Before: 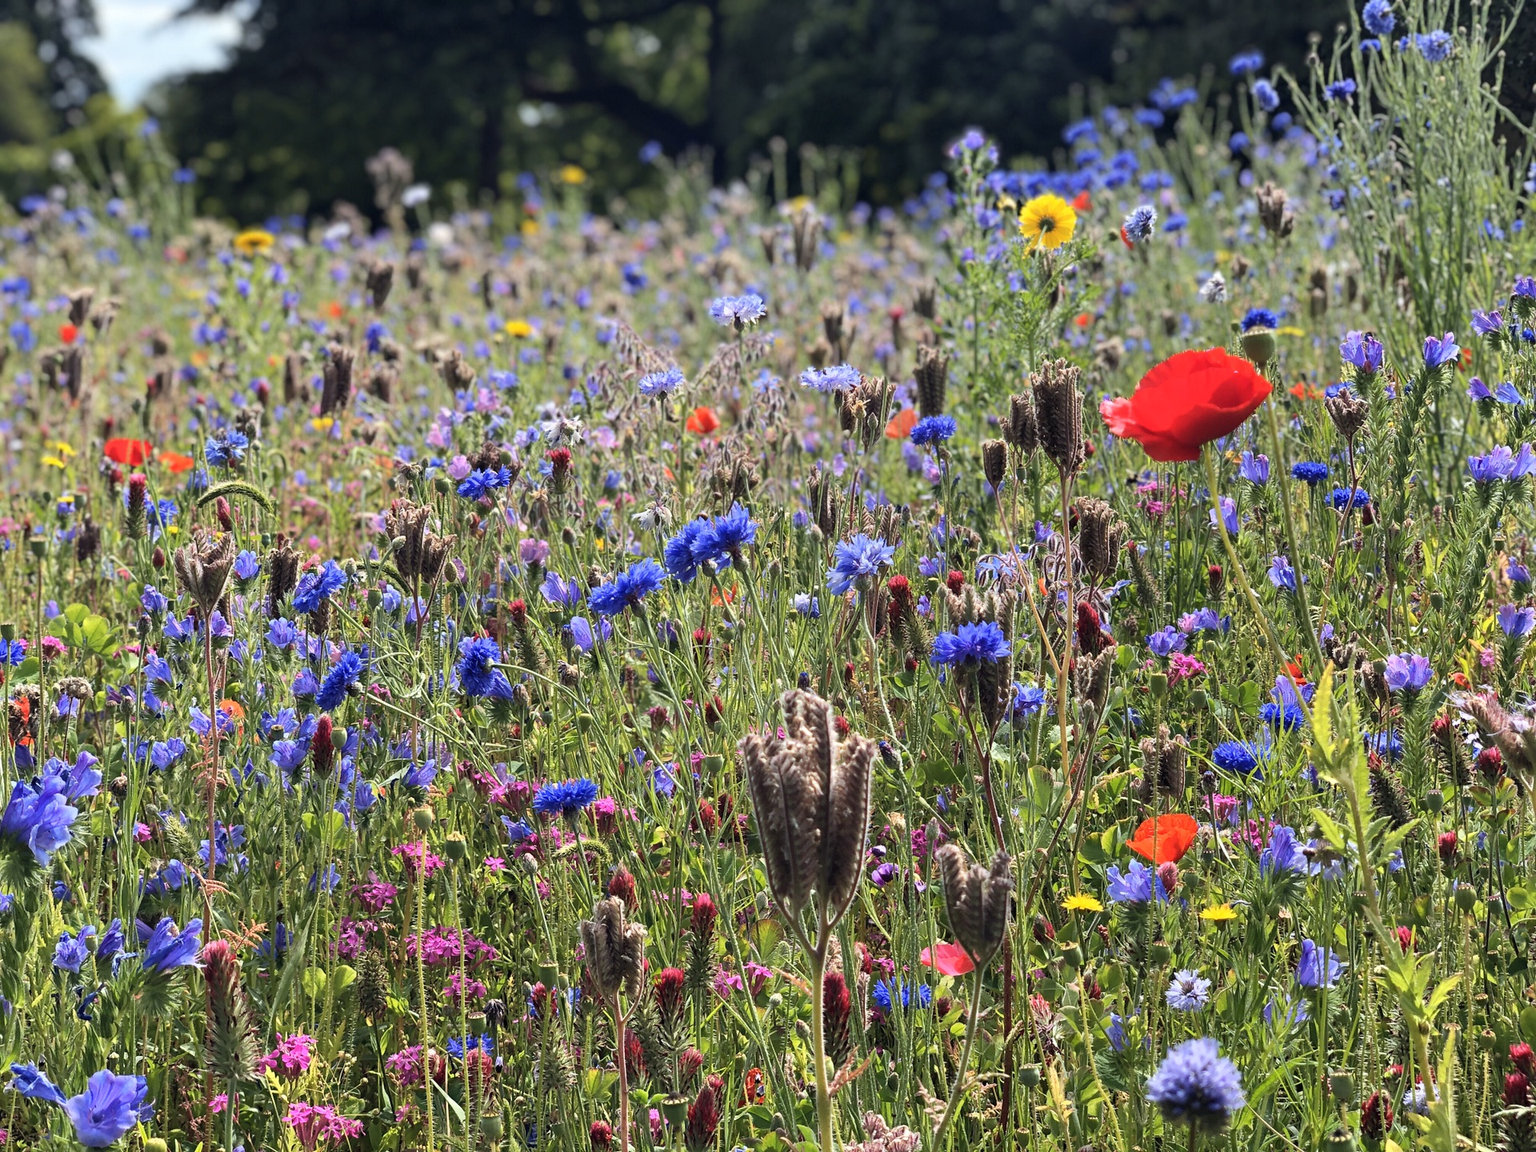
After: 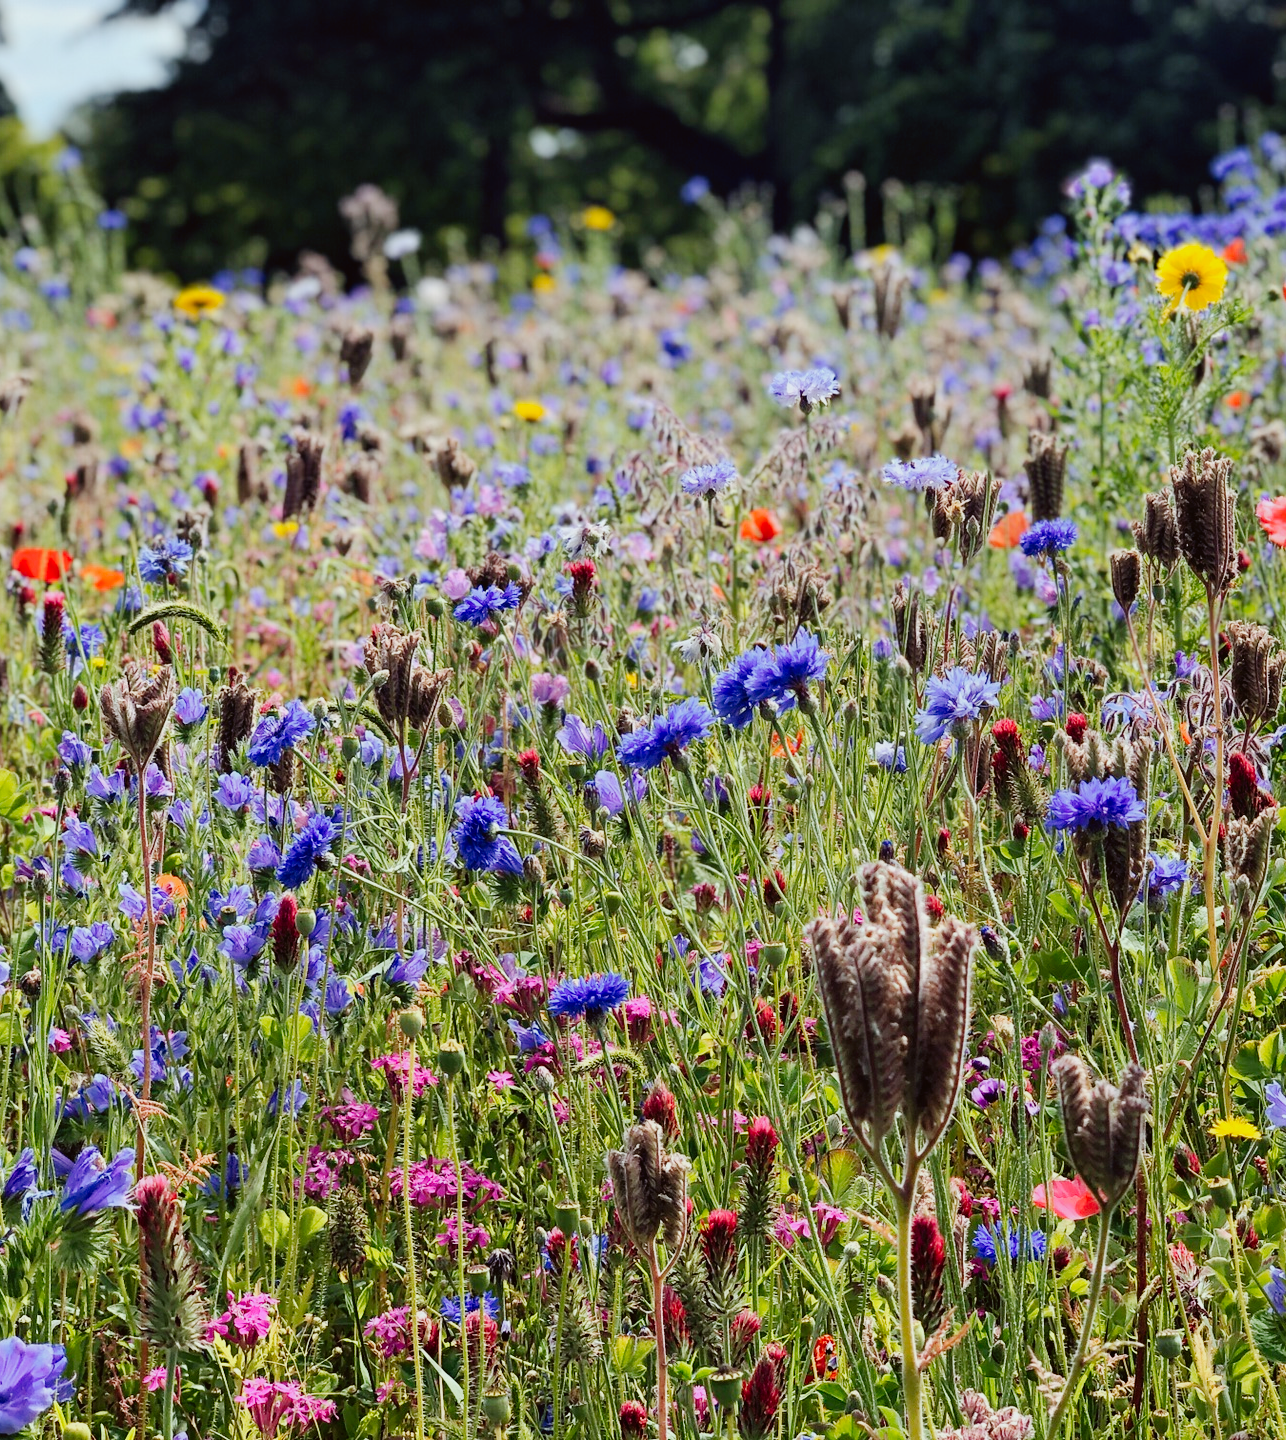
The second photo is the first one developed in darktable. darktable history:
color correction: highlights a* -2.72, highlights b* -2.2, shadows a* 2.37, shadows b* 2.78
tone curve: curves: ch0 [(0, 0.019) (0.066, 0.043) (0.189, 0.182) (0.359, 0.417) (0.485, 0.576) (0.656, 0.734) (0.851, 0.861) (0.997, 0.959)]; ch1 [(0, 0) (0.179, 0.123) (0.381, 0.36) (0.425, 0.41) (0.474, 0.472) (0.499, 0.501) (0.514, 0.517) (0.571, 0.584) (0.649, 0.677) (0.812, 0.856) (1, 1)]; ch2 [(0, 0) (0.246, 0.214) (0.421, 0.427) (0.459, 0.484) (0.5, 0.504) (0.518, 0.523) (0.529, 0.544) (0.56, 0.581) (0.617, 0.631) (0.744, 0.734) (0.867, 0.821) (0.993, 0.889)], preserve colors none
local contrast: mode bilateral grid, contrast 16, coarseness 36, detail 105%, midtone range 0.2
crop and rotate: left 6.164%, right 26.855%
exposure: black level correction 0.002, exposure -0.202 EV, compensate exposure bias true, compensate highlight preservation false
tone equalizer: on, module defaults
